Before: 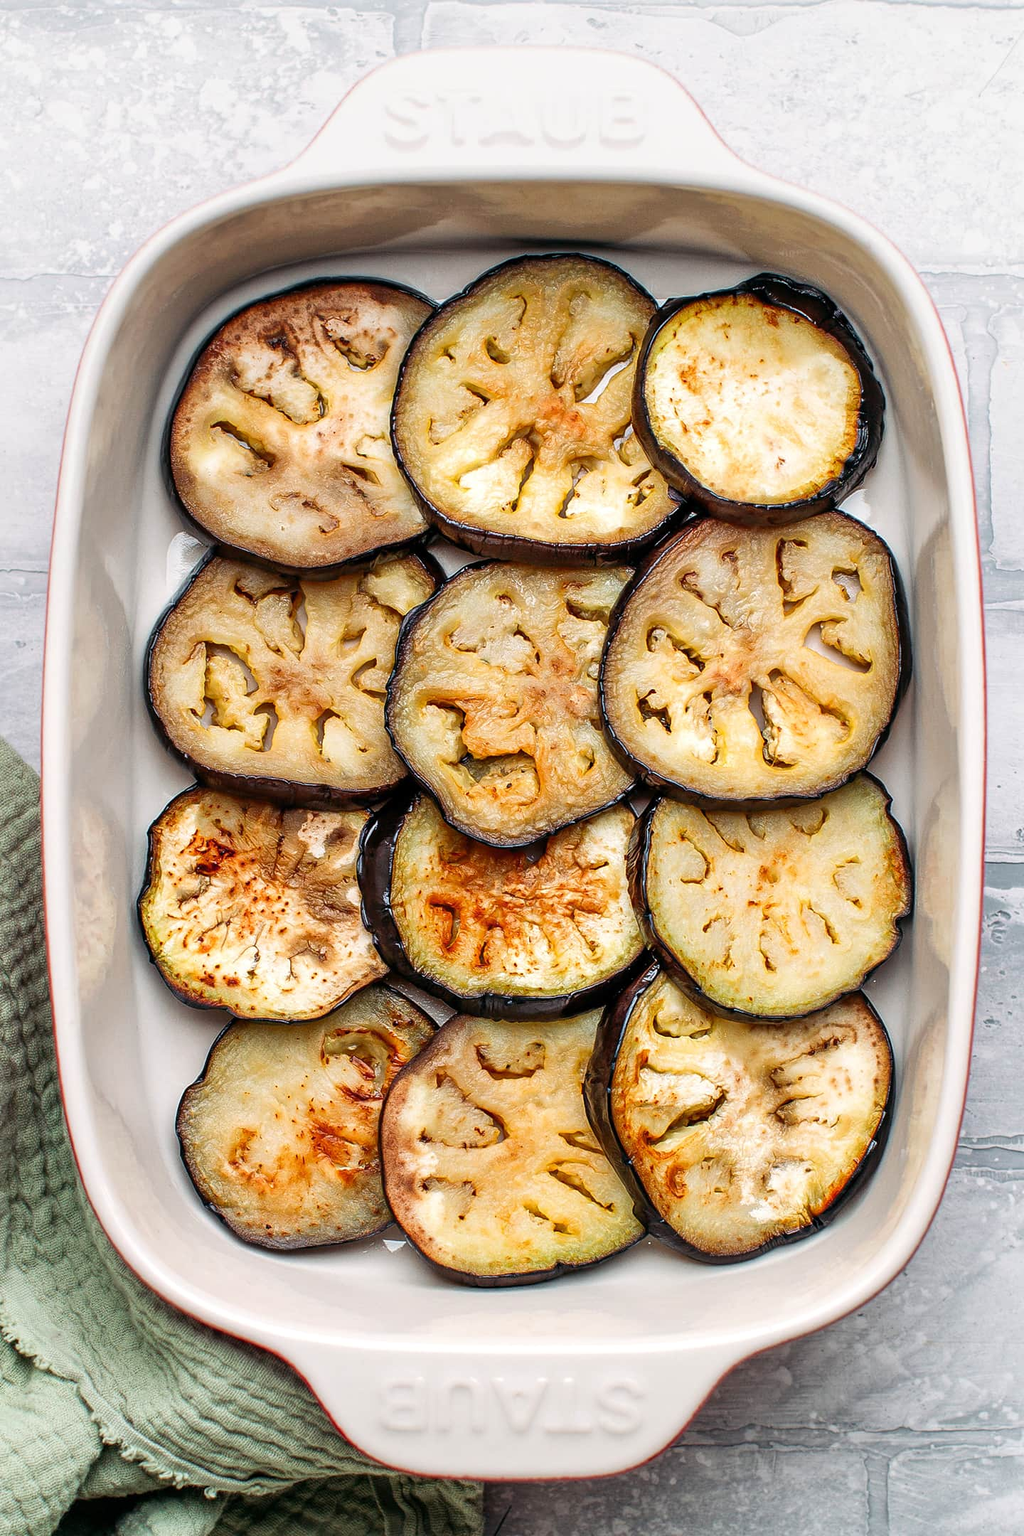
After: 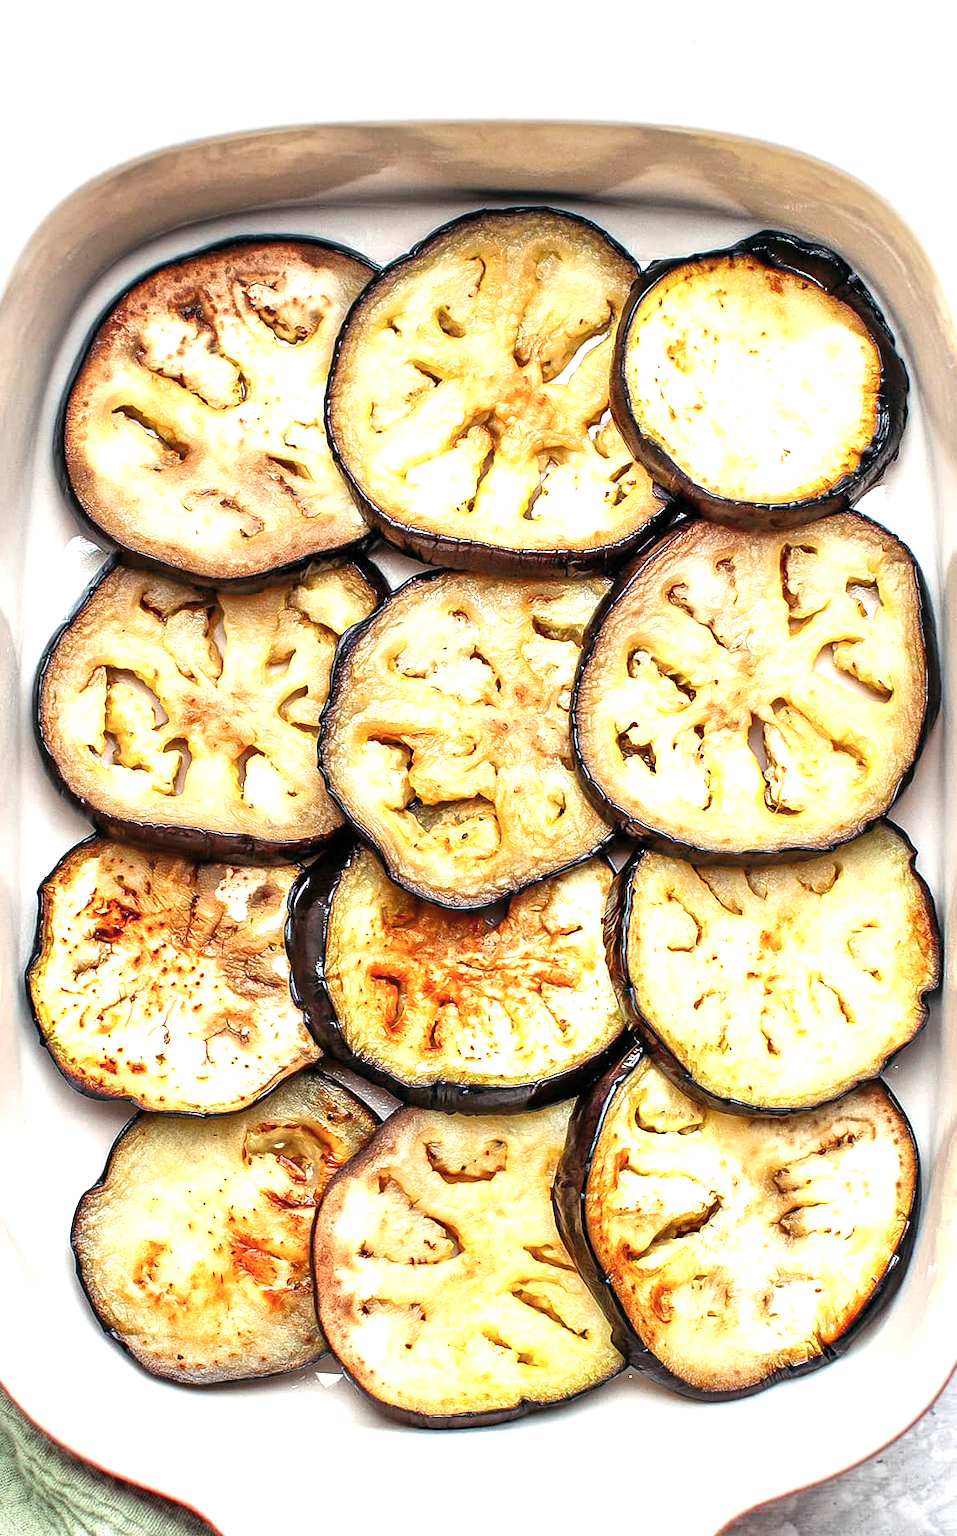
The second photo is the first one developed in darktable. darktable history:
crop: left 11.334%, top 5.104%, right 9.556%, bottom 10.233%
shadows and highlights: radius 111.02, shadows 51.09, white point adjustment 8.97, highlights -5.45, soften with gaussian
exposure: black level correction 0, exposure 0.698 EV, compensate highlight preservation false
